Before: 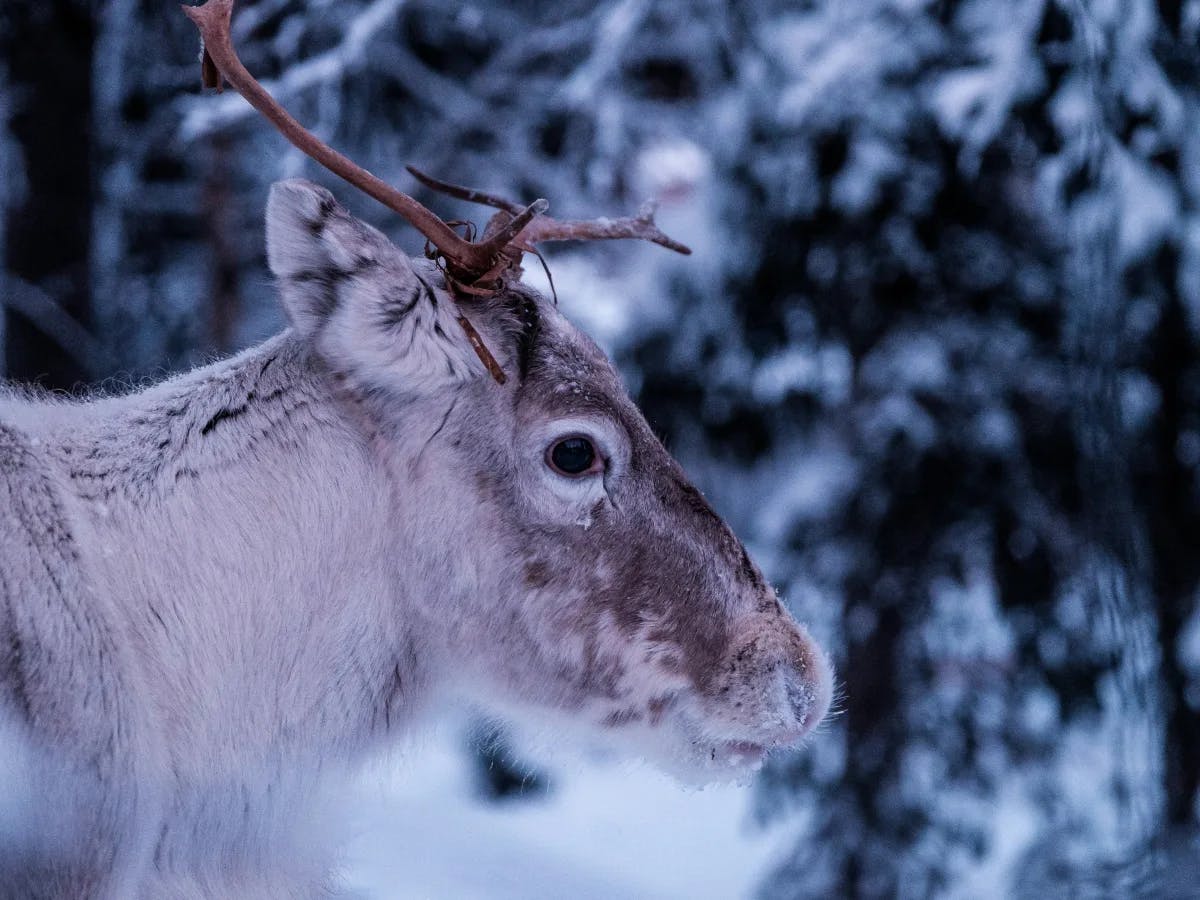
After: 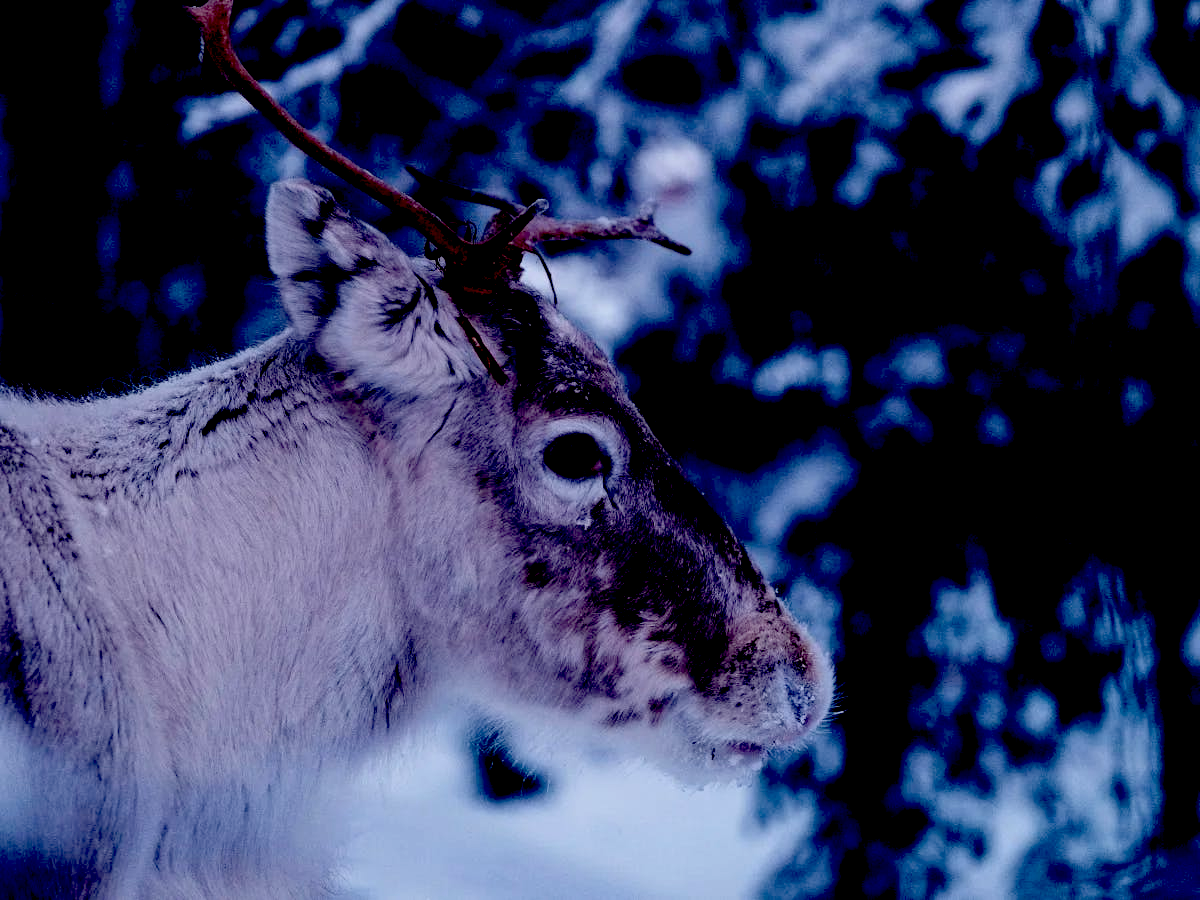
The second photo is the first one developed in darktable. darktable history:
exposure: black level correction 0.098, exposure -0.092 EV, compensate highlight preservation false
